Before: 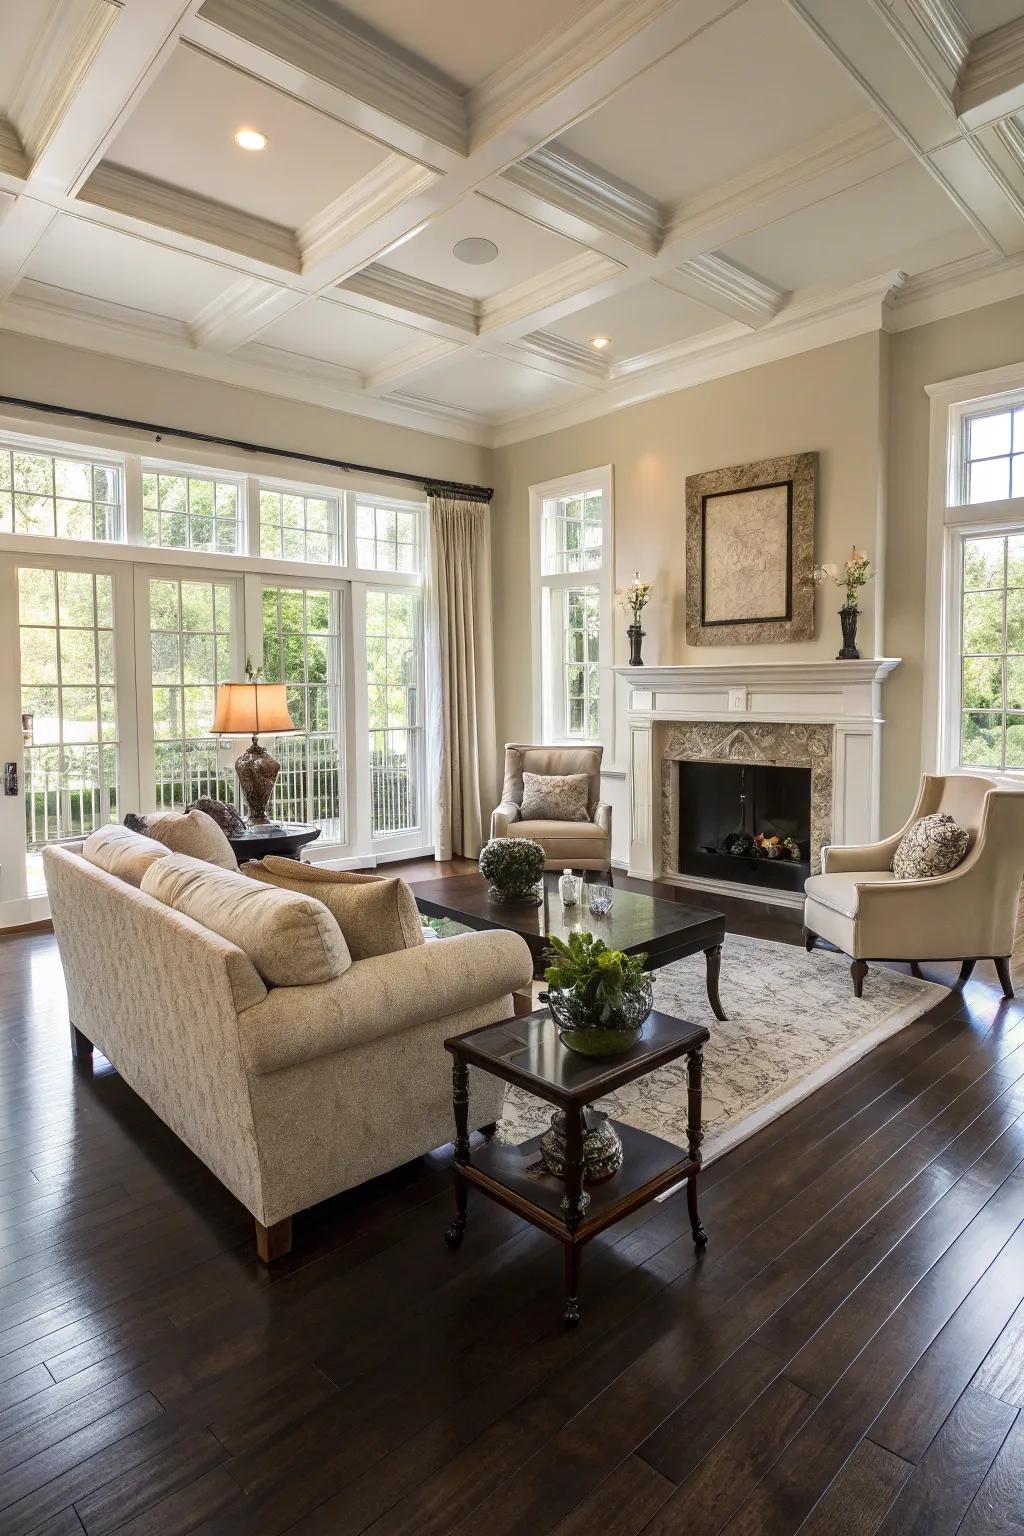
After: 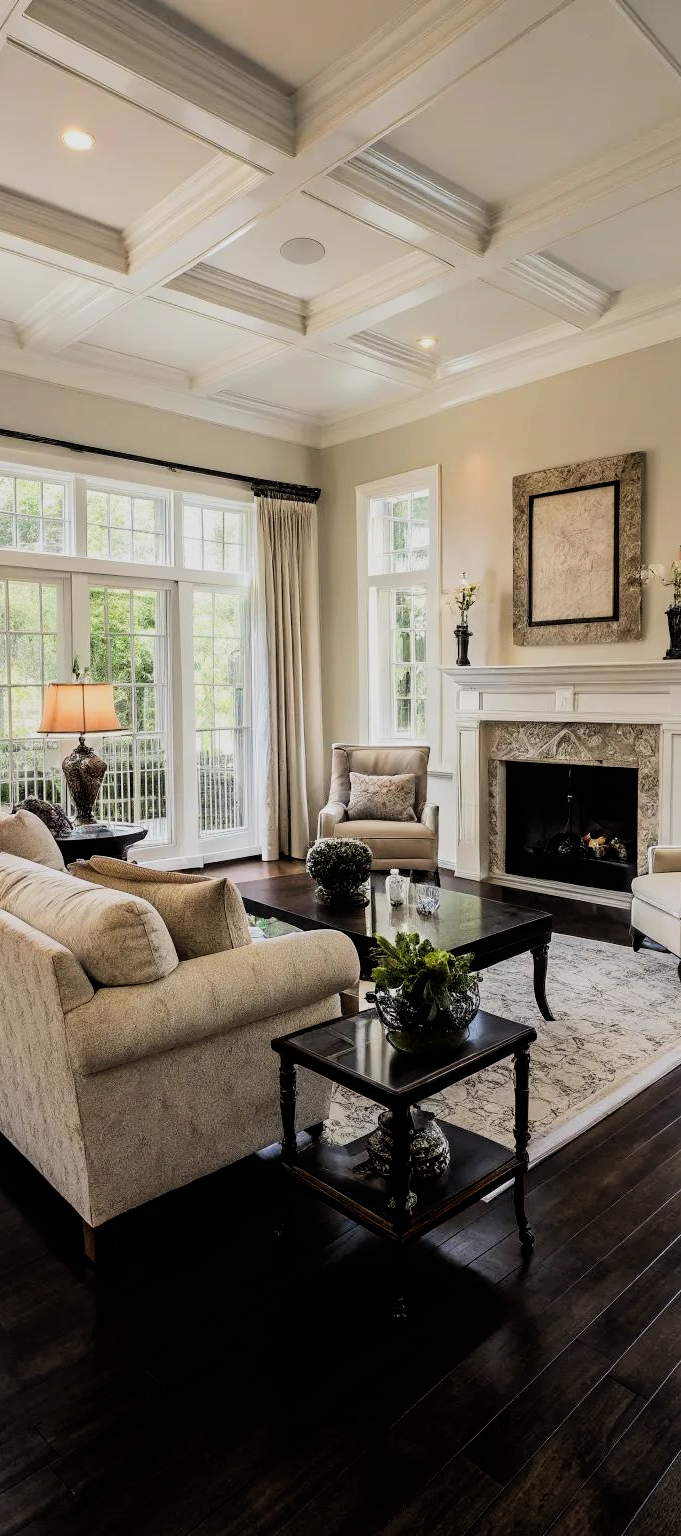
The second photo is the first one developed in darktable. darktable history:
filmic rgb: black relative exposure -5 EV, hardness 2.88, contrast 1.3
crop: left 16.899%, right 16.556%
